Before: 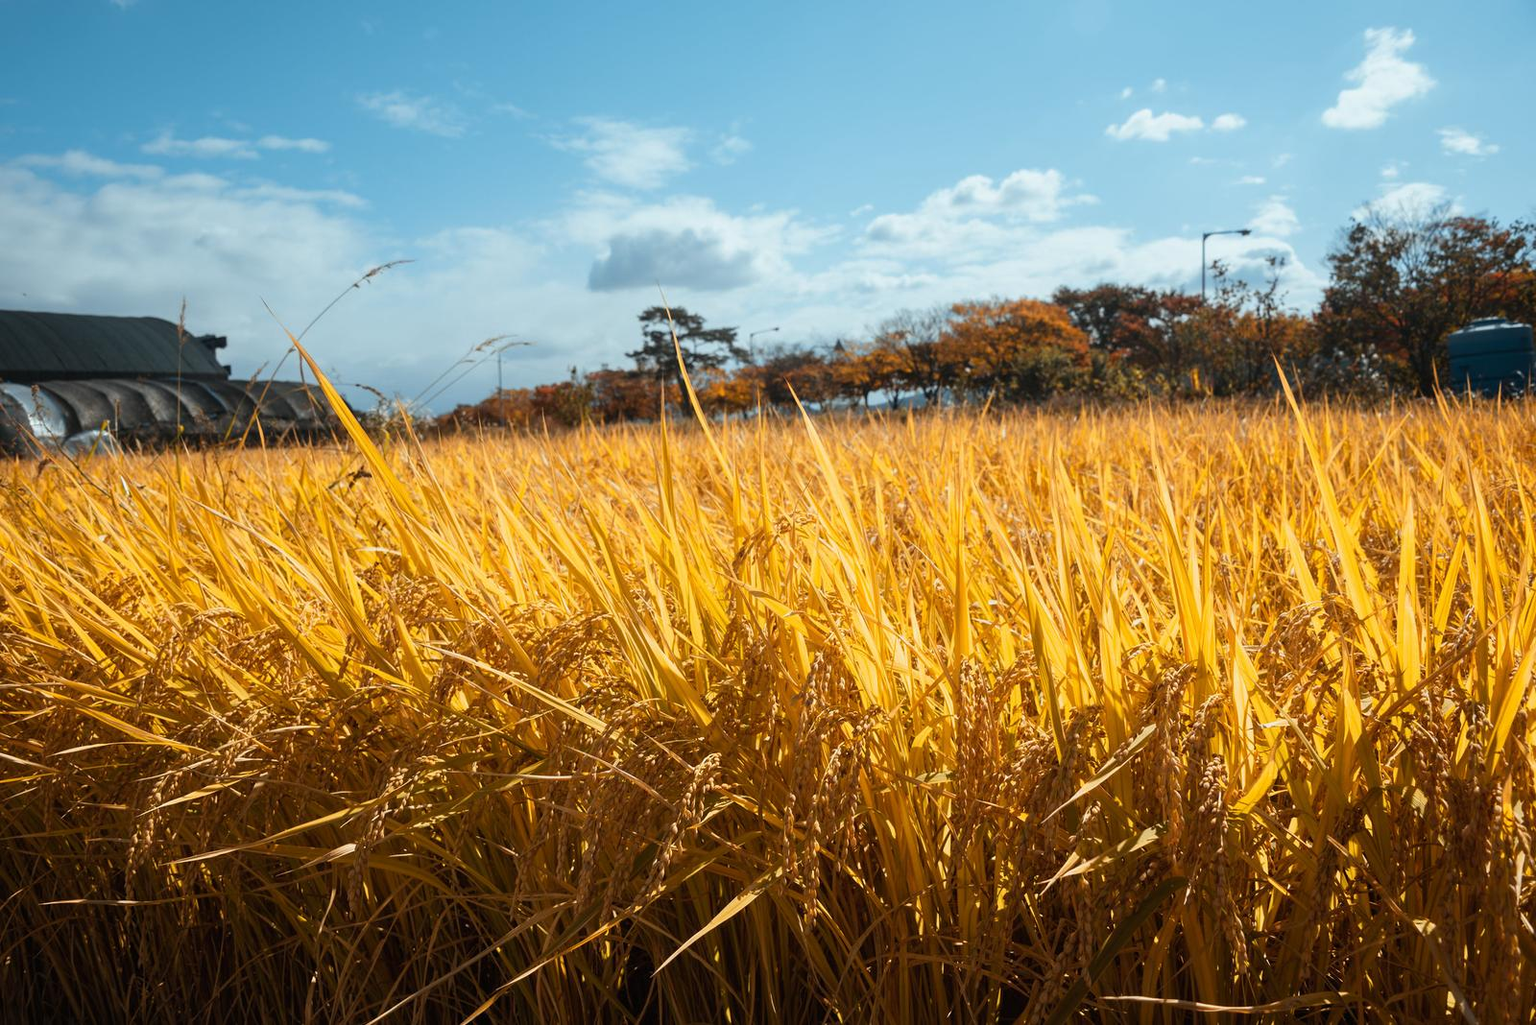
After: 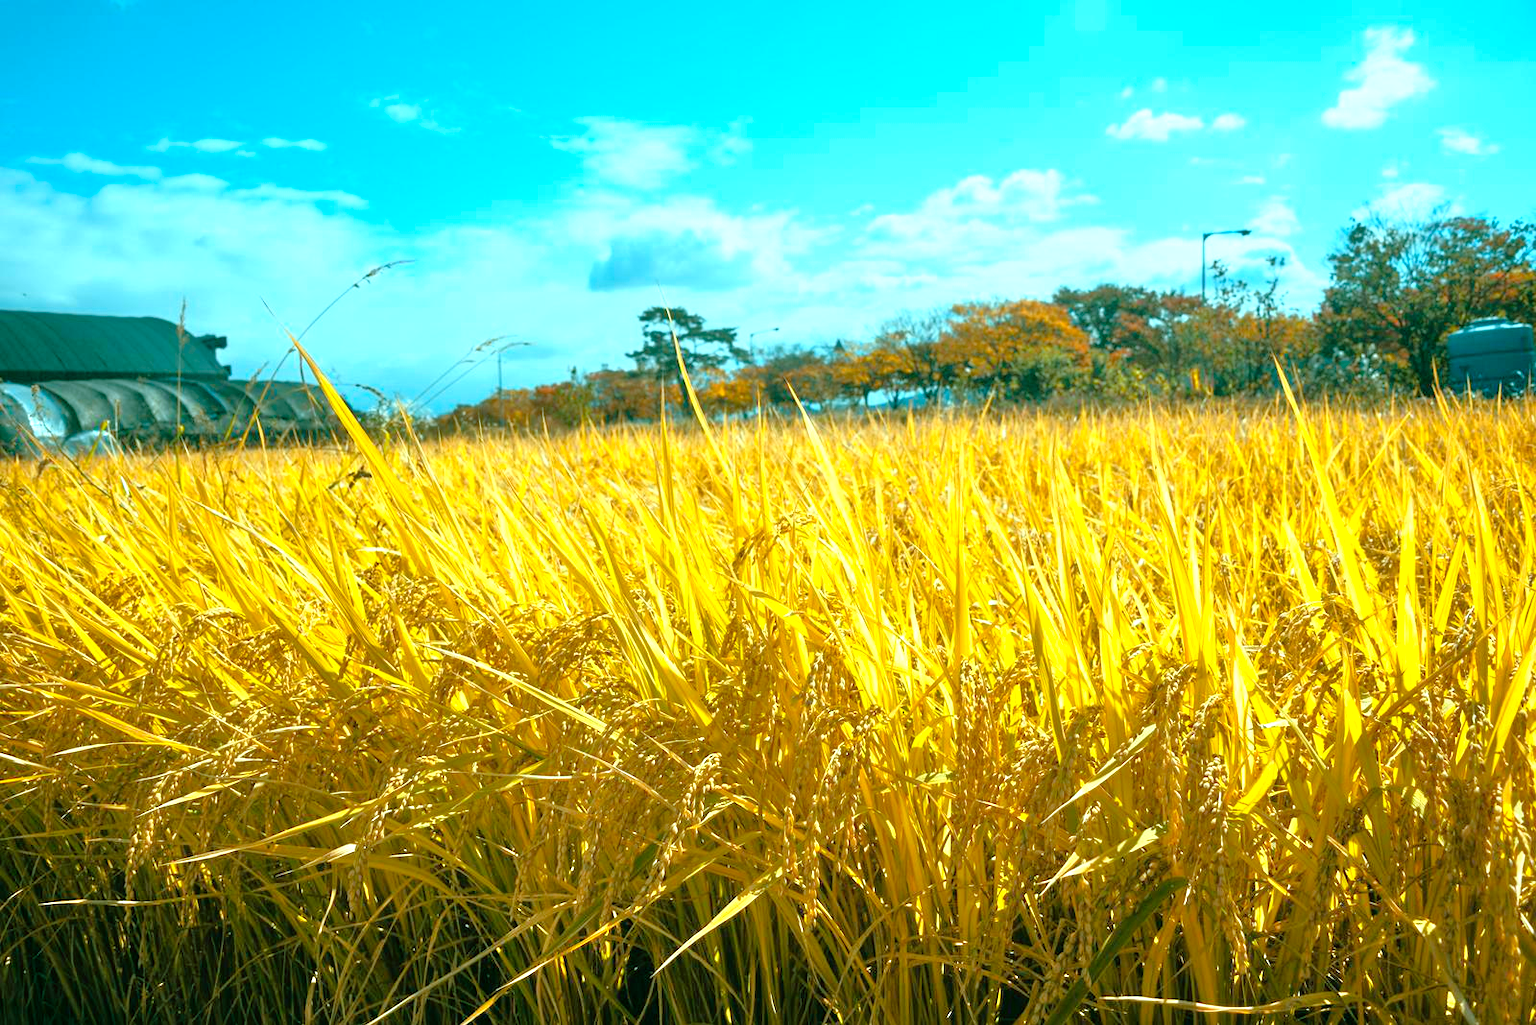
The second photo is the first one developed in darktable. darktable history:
exposure: black level correction 0, exposure 0.7 EV, compensate exposure bias true, compensate highlight preservation false
tone equalizer: -7 EV 0.15 EV, -6 EV 0.6 EV, -5 EV 1.15 EV, -4 EV 1.33 EV, -3 EV 1.15 EV, -2 EV 0.6 EV, -1 EV 0.15 EV, mask exposure compensation -0.5 EV
color balance rgb: shadows lift › chroma 11.71%, shadows lift › hue 133.46°, power › chroma 2.15%, power › hue 166.83°, highlights gain › chroma 4%, highlights gain › hue 200.2°, perceptual saturation grading › global saturation 18.05%
